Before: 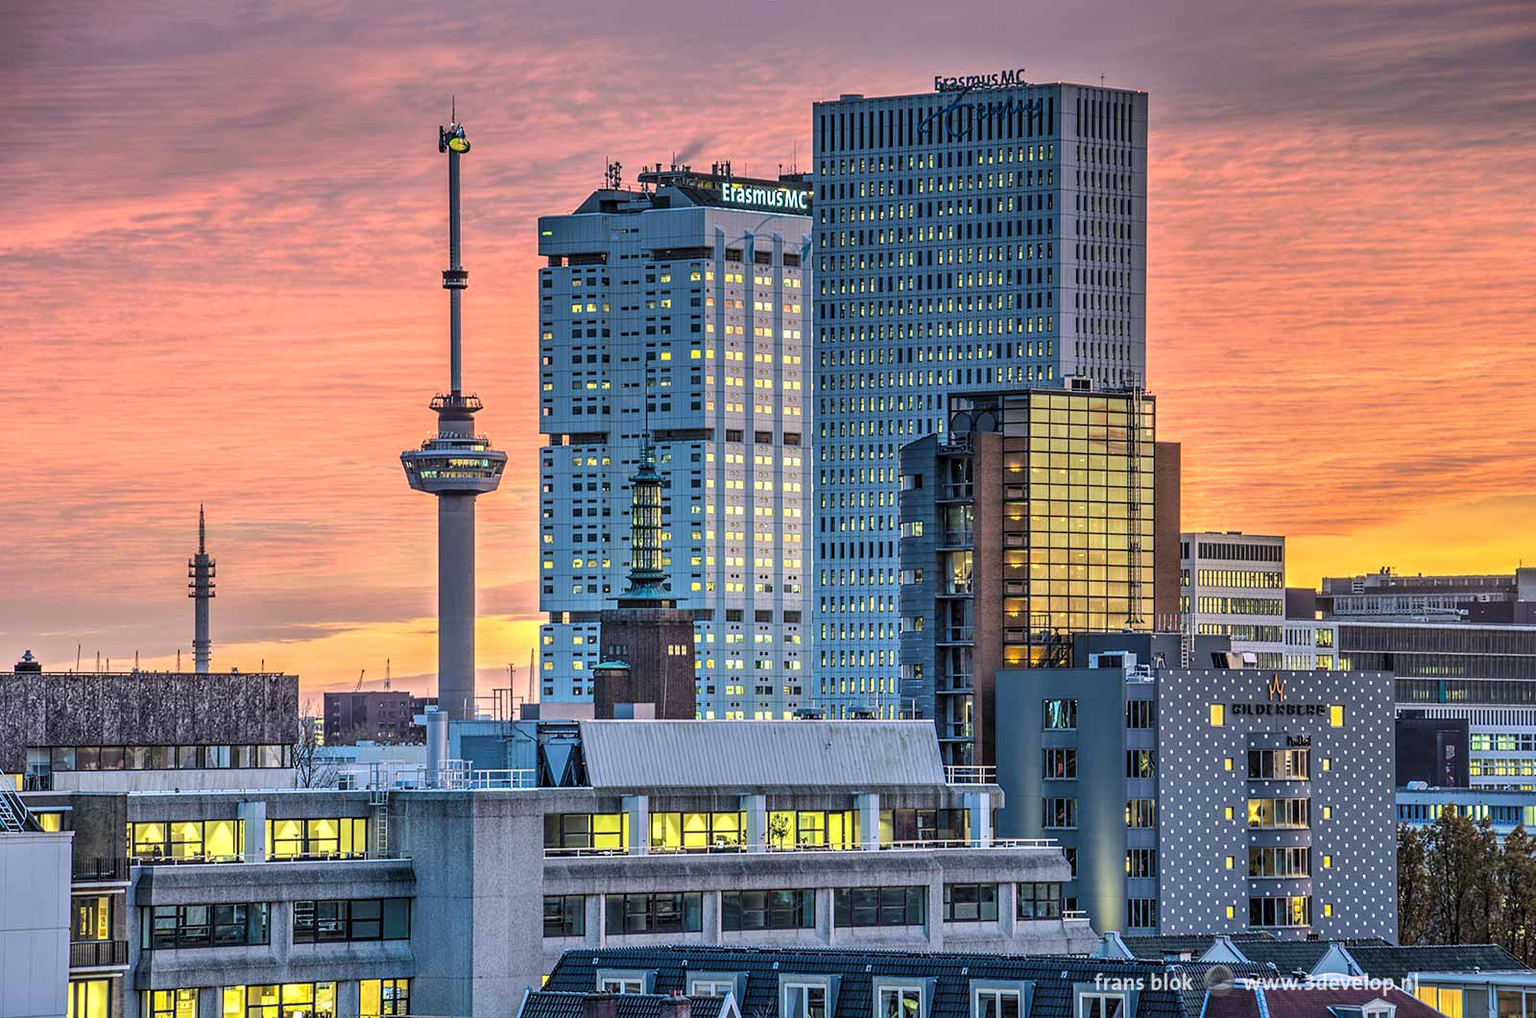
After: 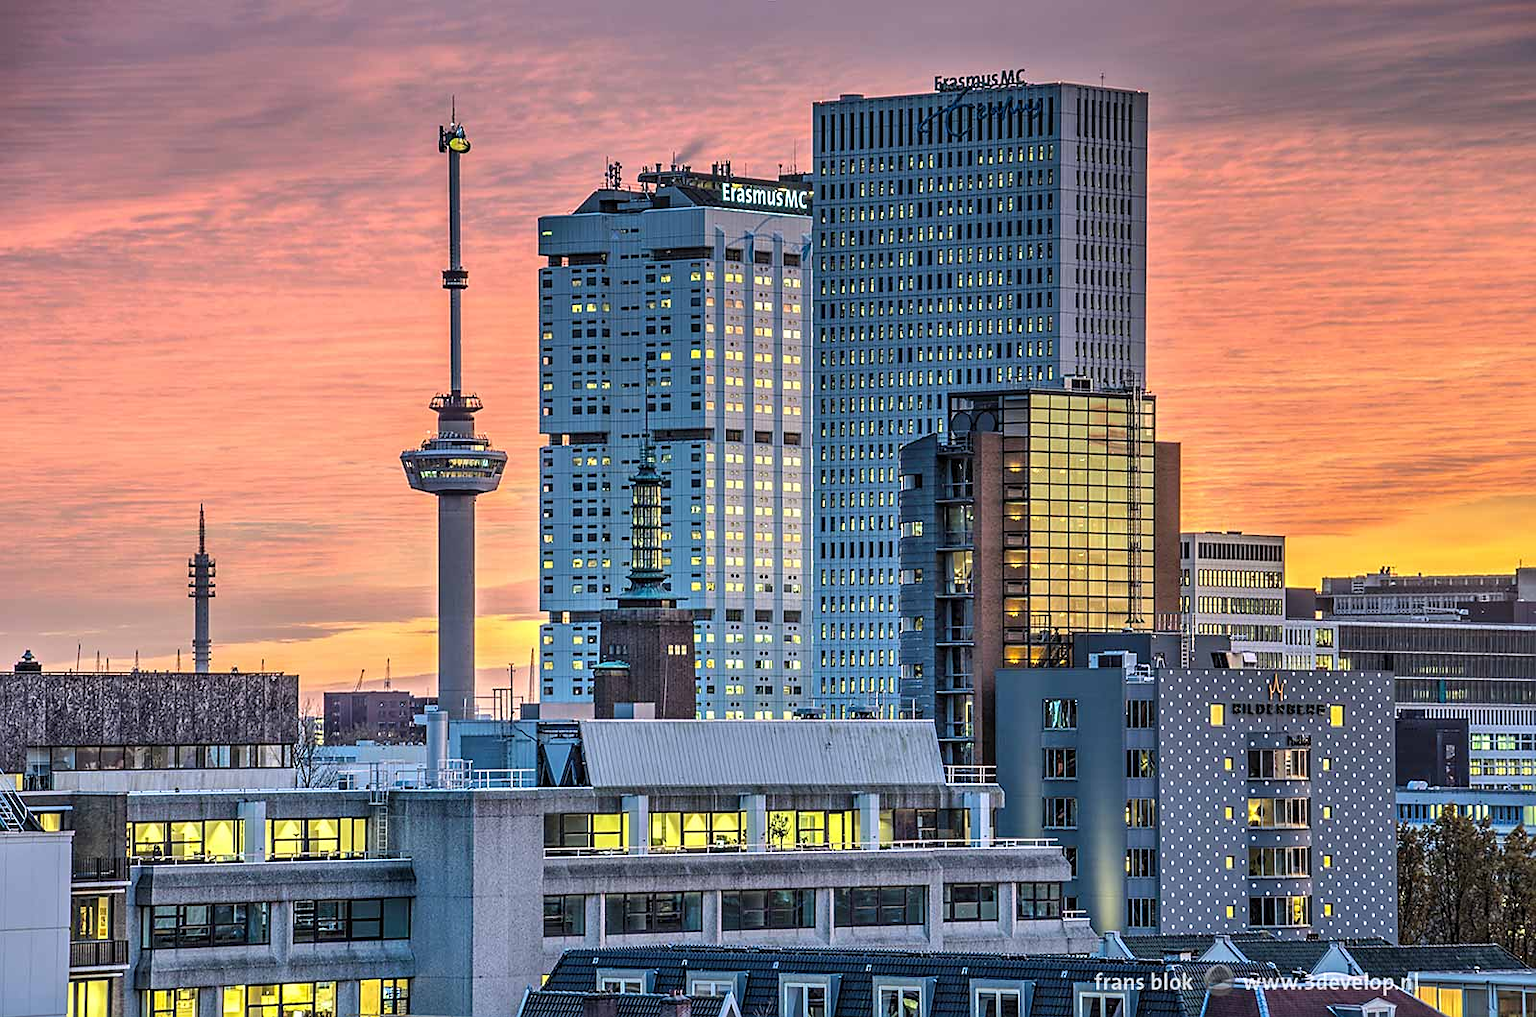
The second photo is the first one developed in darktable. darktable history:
sharpen: radius 1.857, amount 0.406, threshold 1.731
